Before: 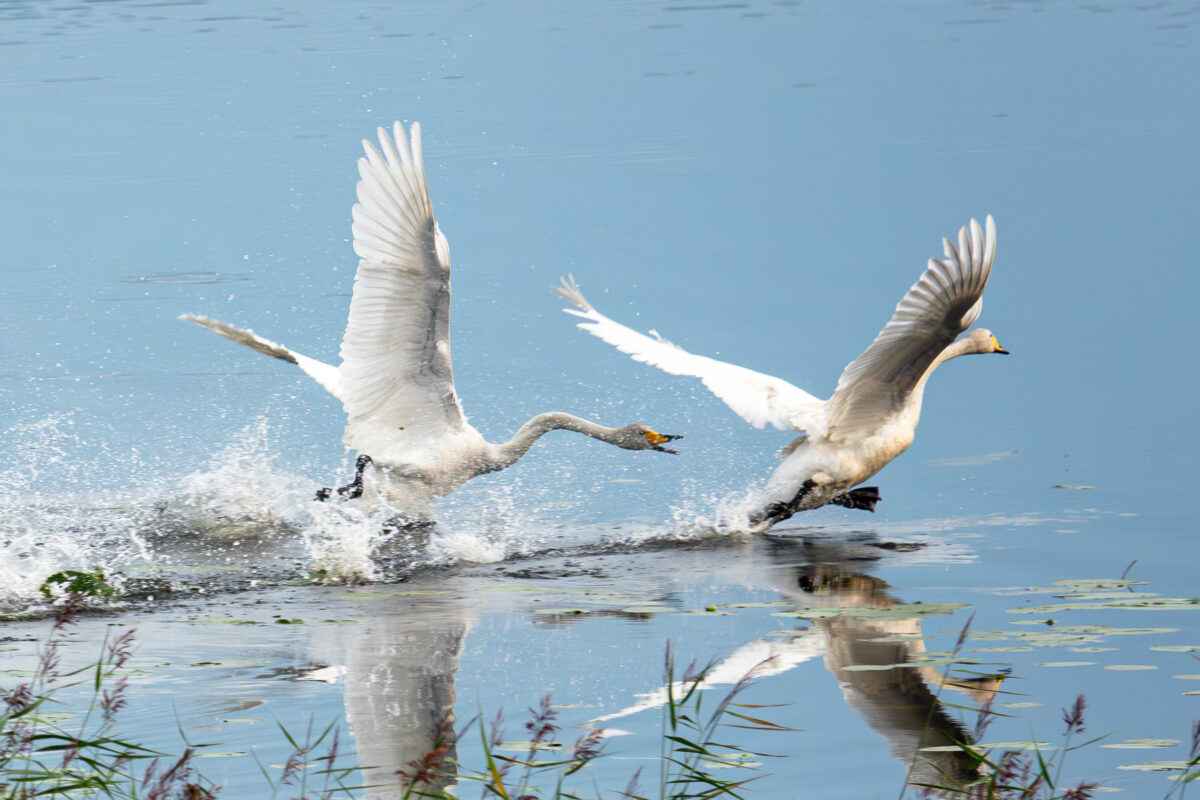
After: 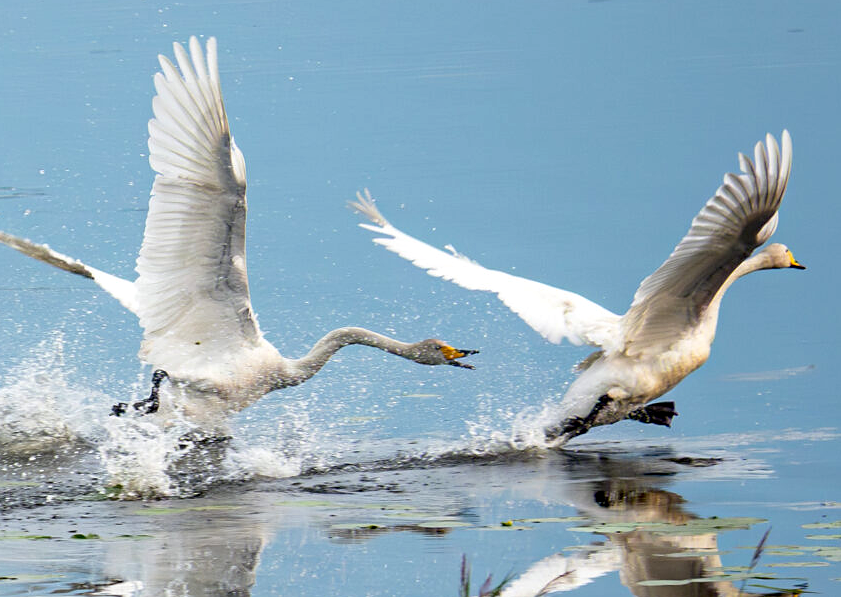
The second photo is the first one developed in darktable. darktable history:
haze removal: compatibility mode true, adaptive false
crop and rotate: left 17.006%, top 10.868%, right 12.865%, bottom 14.427%
sharpen: radius 0.99
